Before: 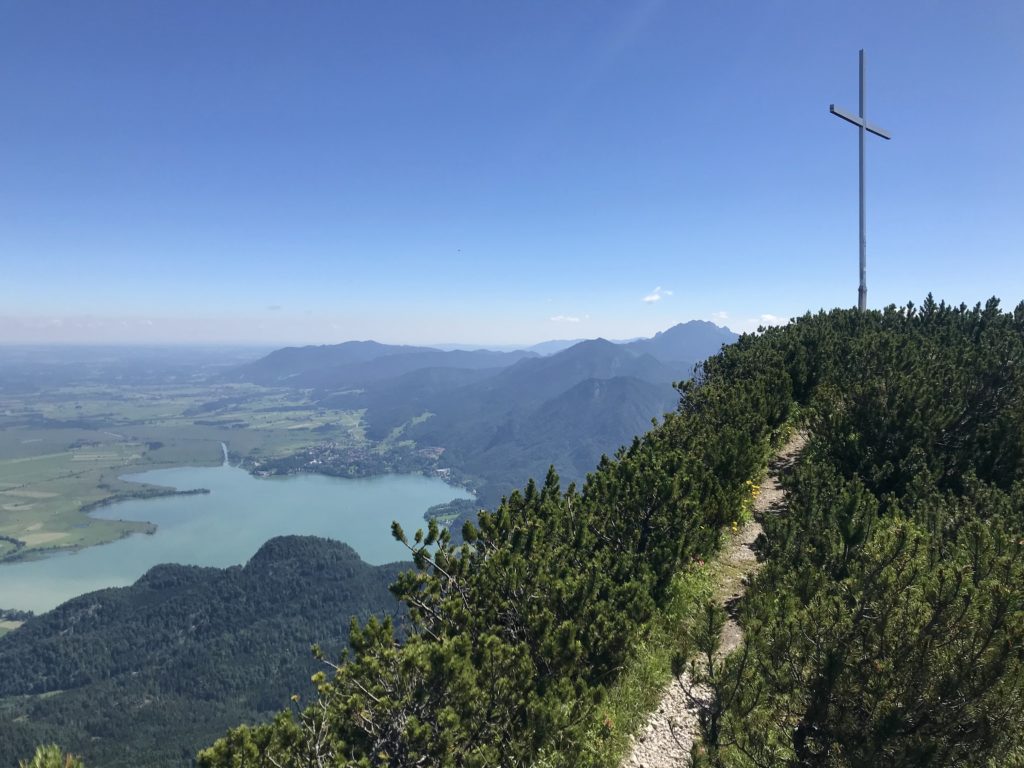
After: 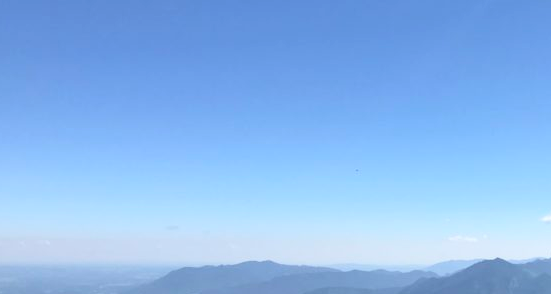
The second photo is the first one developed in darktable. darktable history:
contrast brightness saturation: contrast 0.151, brightness 0.049
crop: left 10.051%, top 10.482%, right 36.05%, bottom 51.191%
